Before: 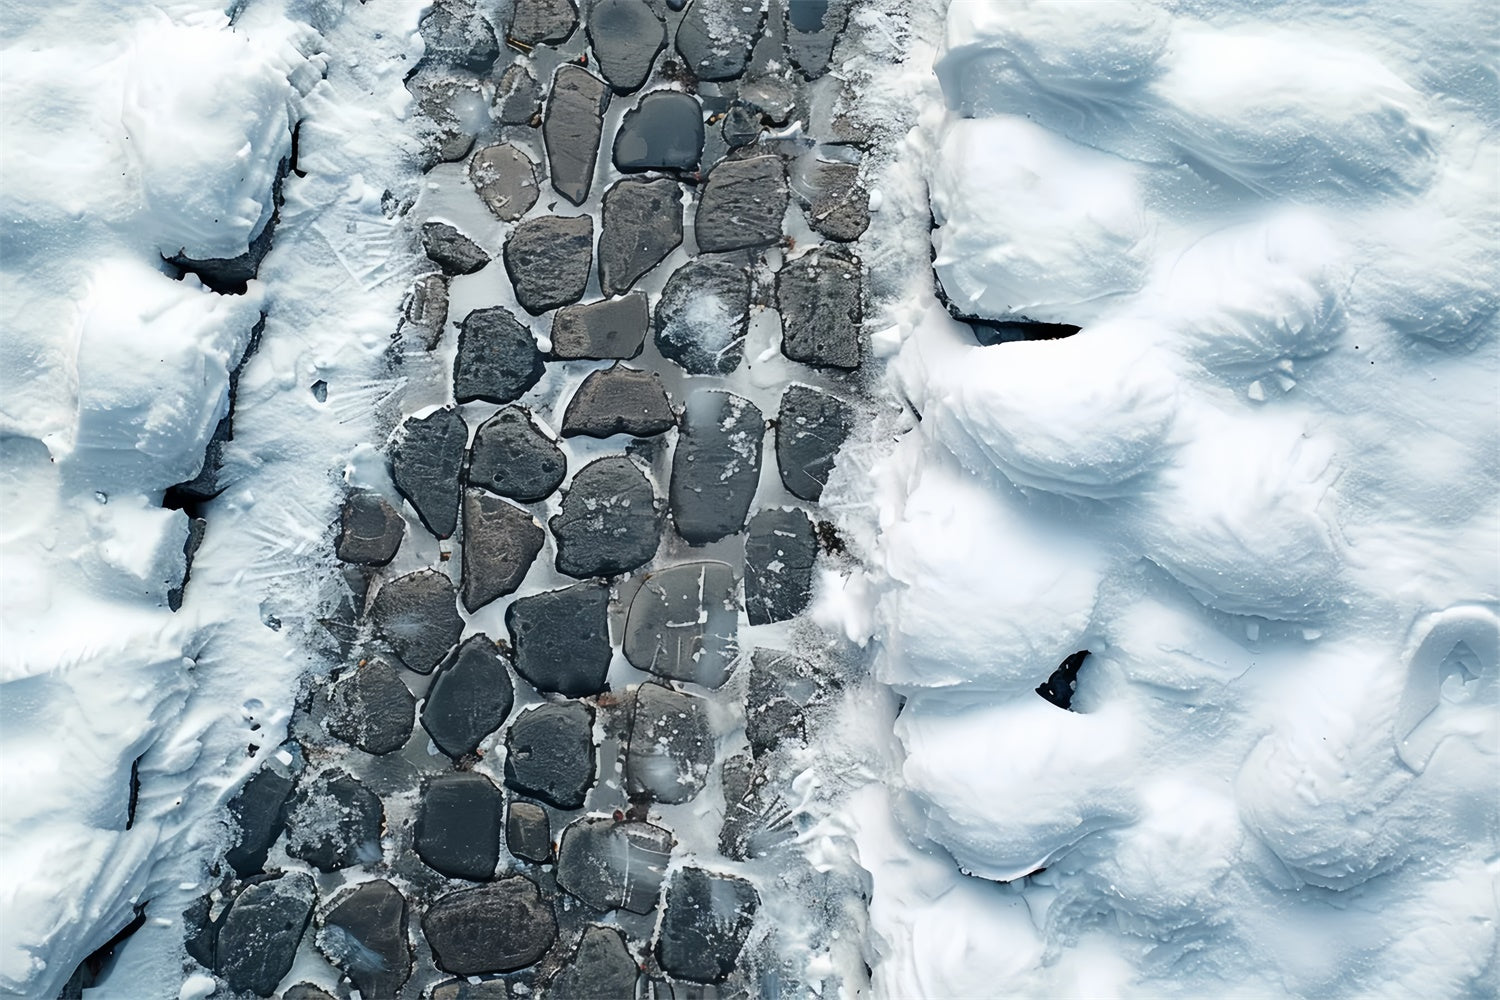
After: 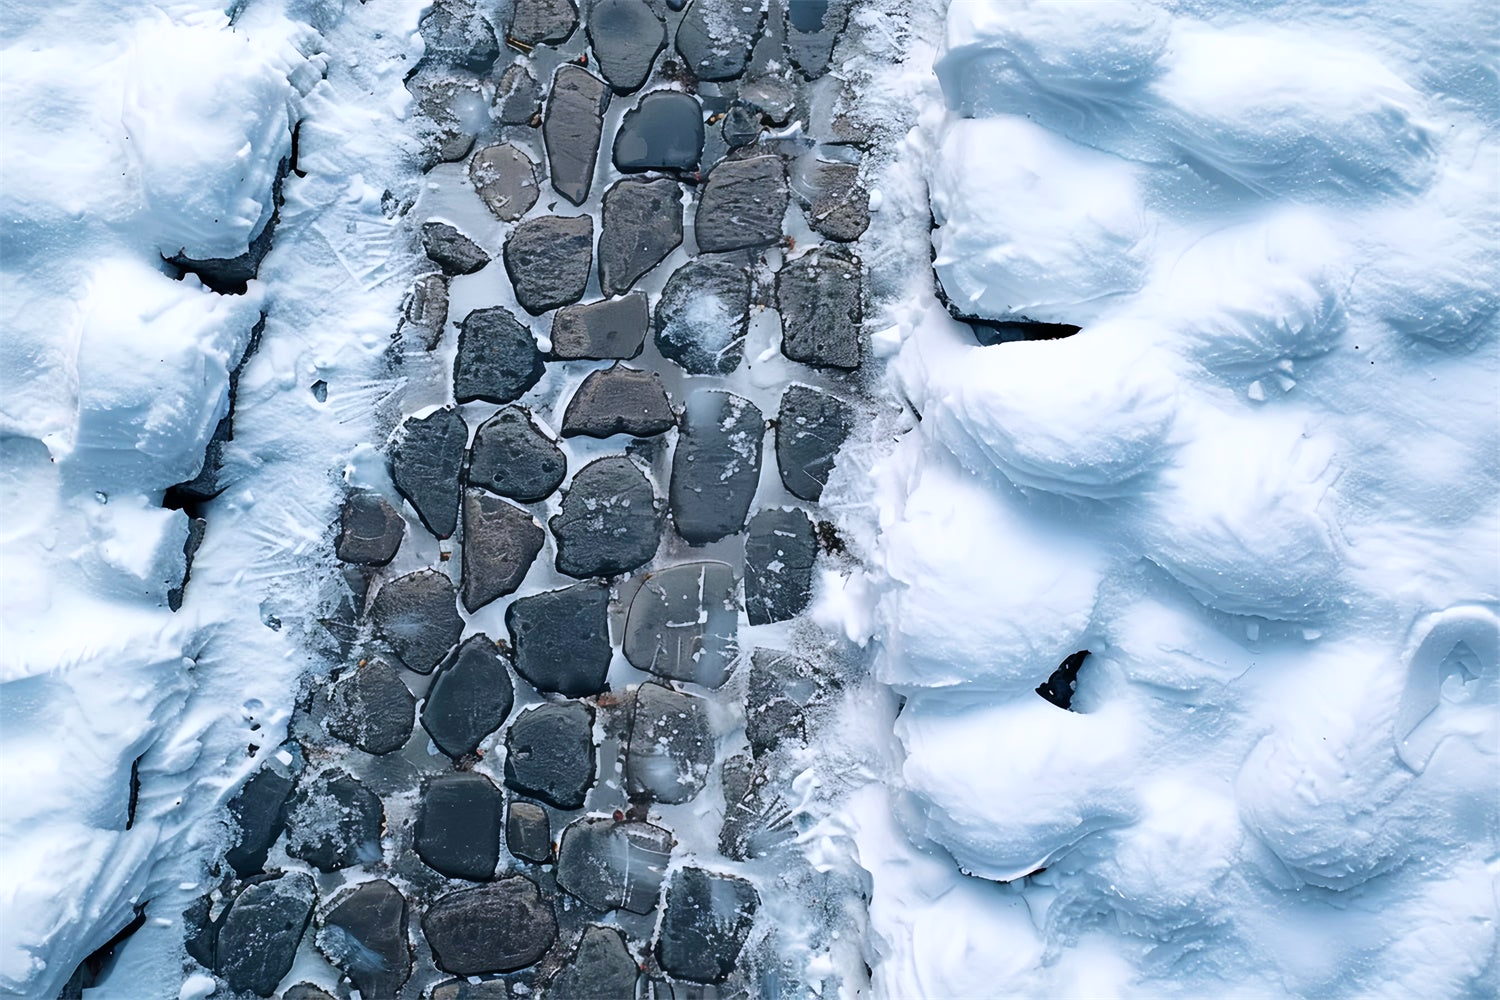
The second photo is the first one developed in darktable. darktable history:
velvia: on, module defaults
color calibration: illuminant as shot in camera, x 0.358, y 0.373, temperature 4628.91 K
